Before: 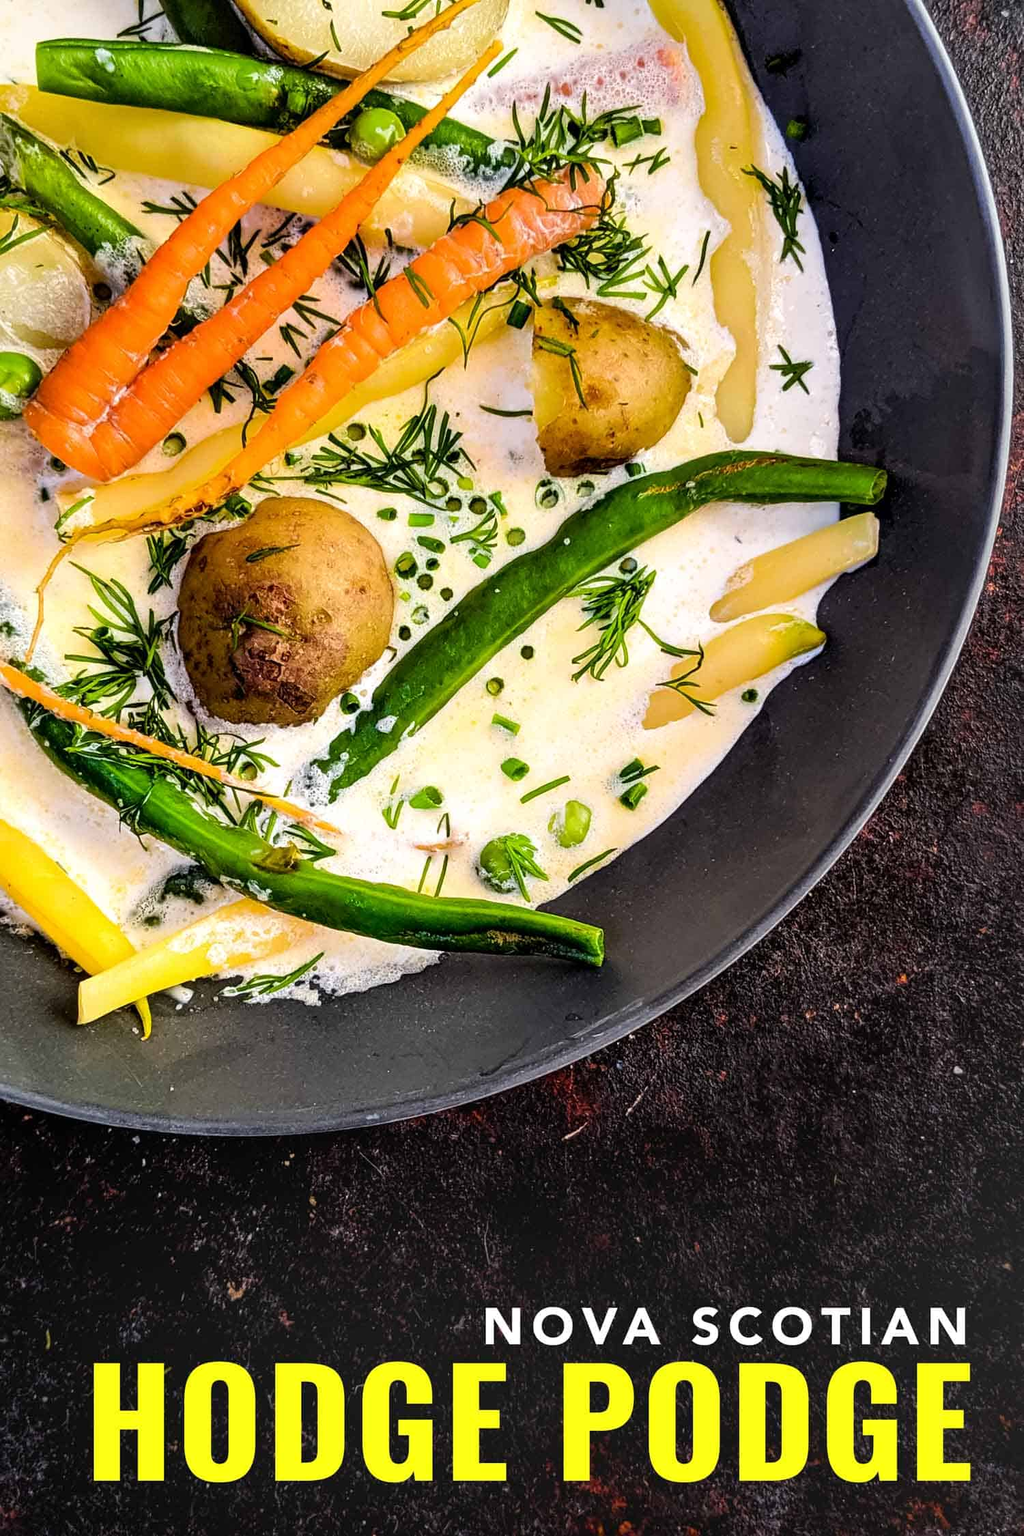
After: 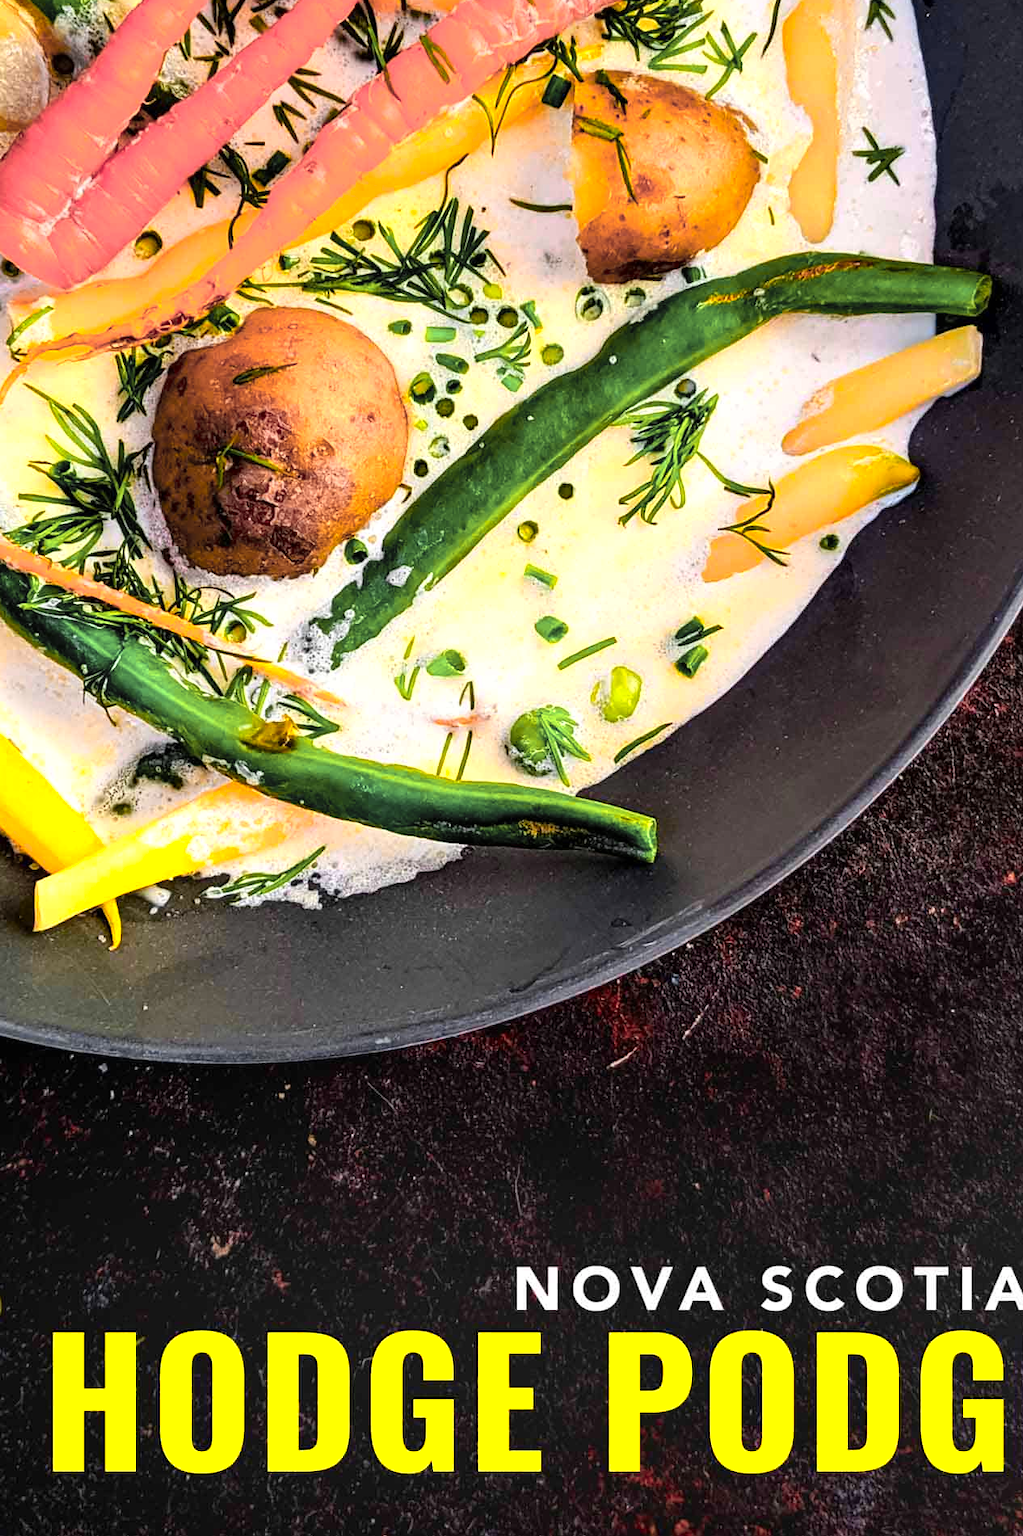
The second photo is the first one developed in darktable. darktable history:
crop and rotate: left 4.842%, top 15.51%, right 10.668%
color zones: curves: ch0 [(0.257, 0.558) (0.75, 0.565)]; ch1 [(0.004, 0.857) (0.14, 0.416) (0.257, 0.695) (0.442, 0.032) (0.736, 0.266) (0.891, 0.741)]; ch2 [(0, 0.623) (0.112, 0.436) (0.271, 0.474) (0.516, 0.64) (0.743, 0.286)]
